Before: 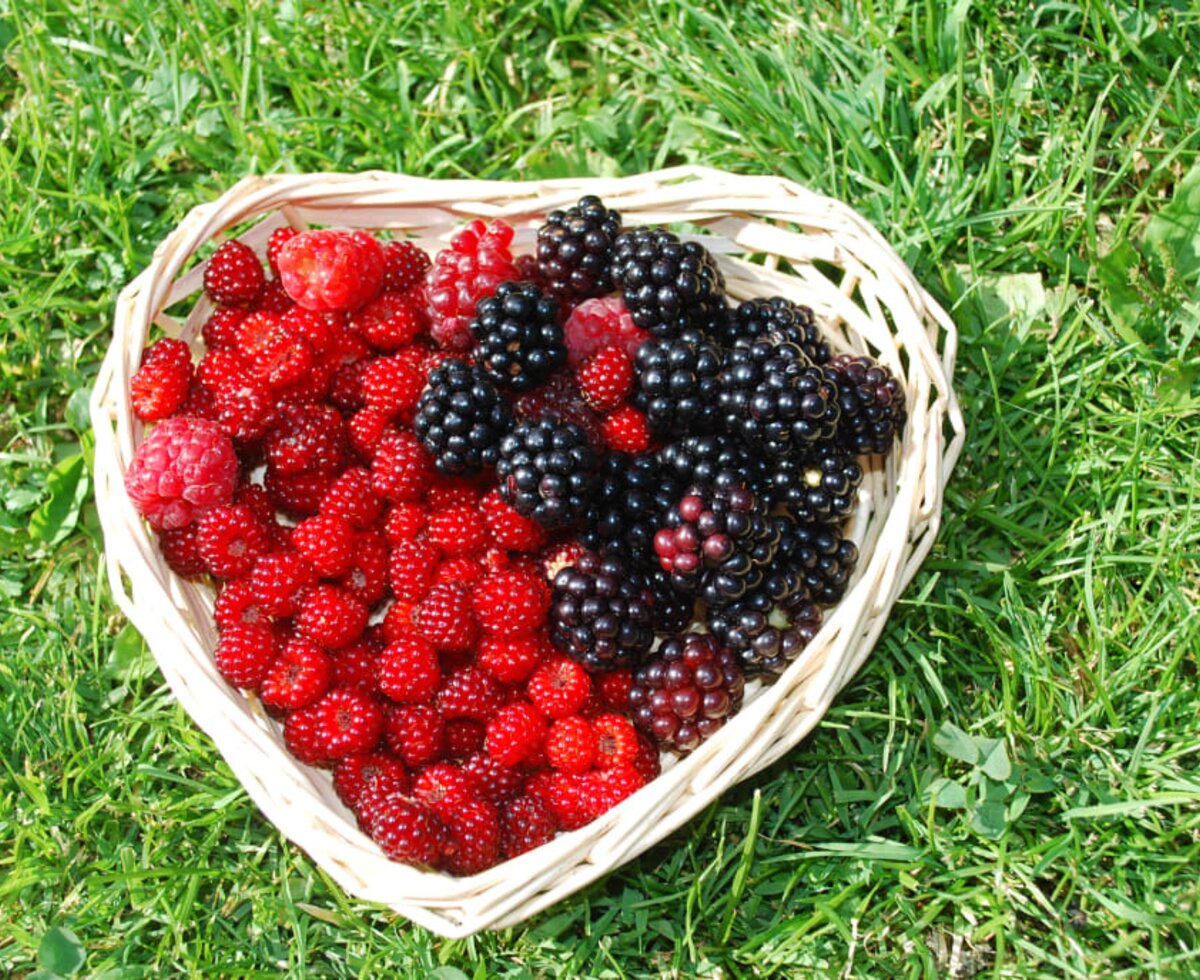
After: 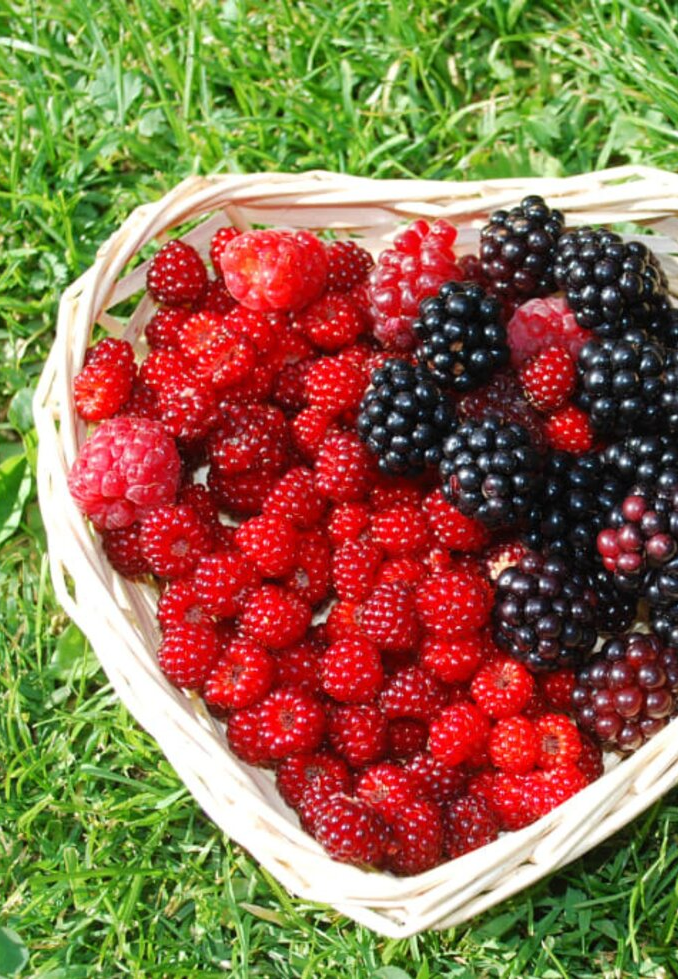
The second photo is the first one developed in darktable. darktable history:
crop: left 4.773%, right 38.693%
